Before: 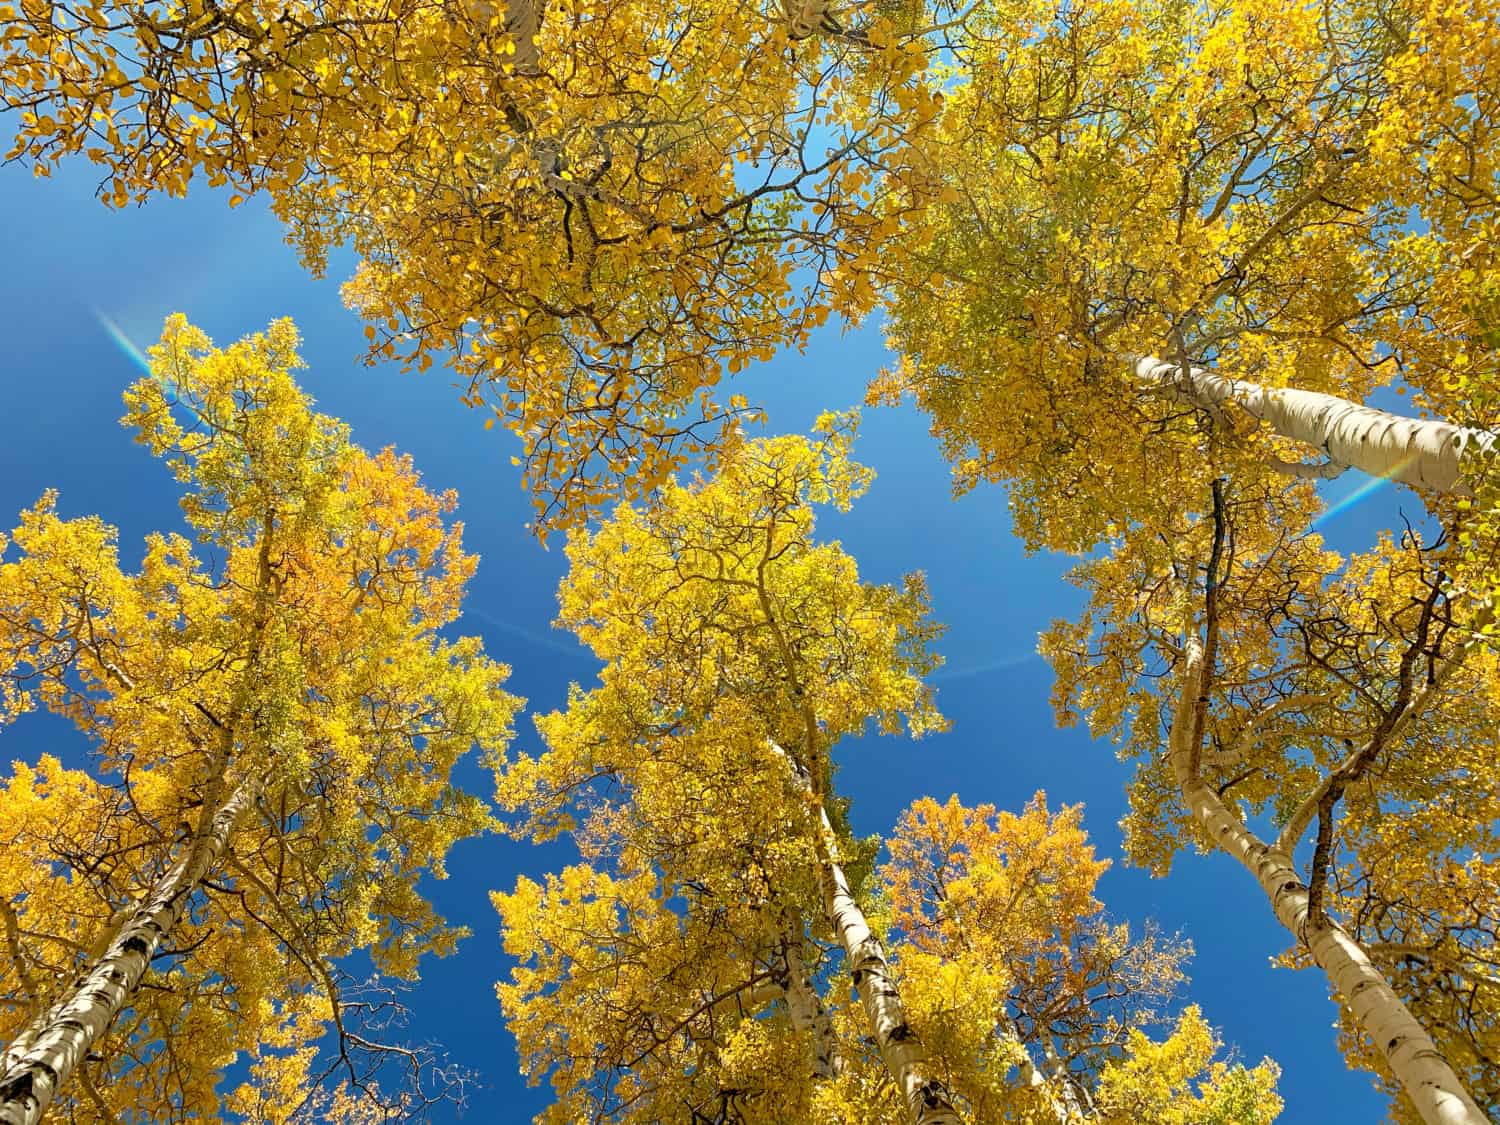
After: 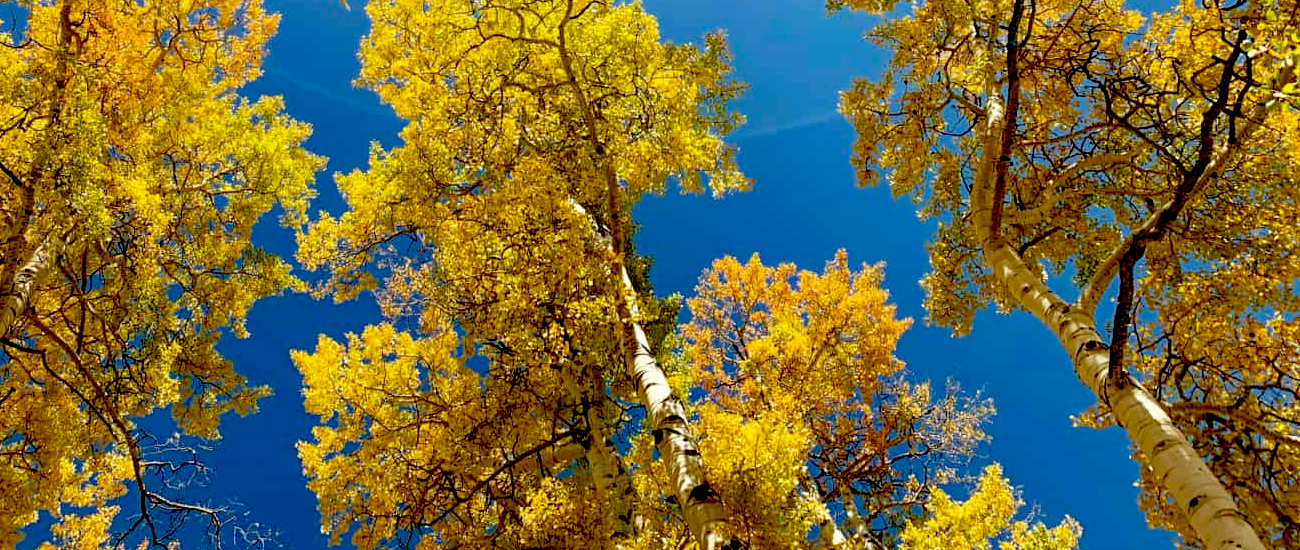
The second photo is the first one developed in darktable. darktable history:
crop and rotate: left 13.306%, top 48.129%, bottom 2.928%
exposure: black level correction 0.047, exposure 0.013 EV, compensate highlight preservation false
